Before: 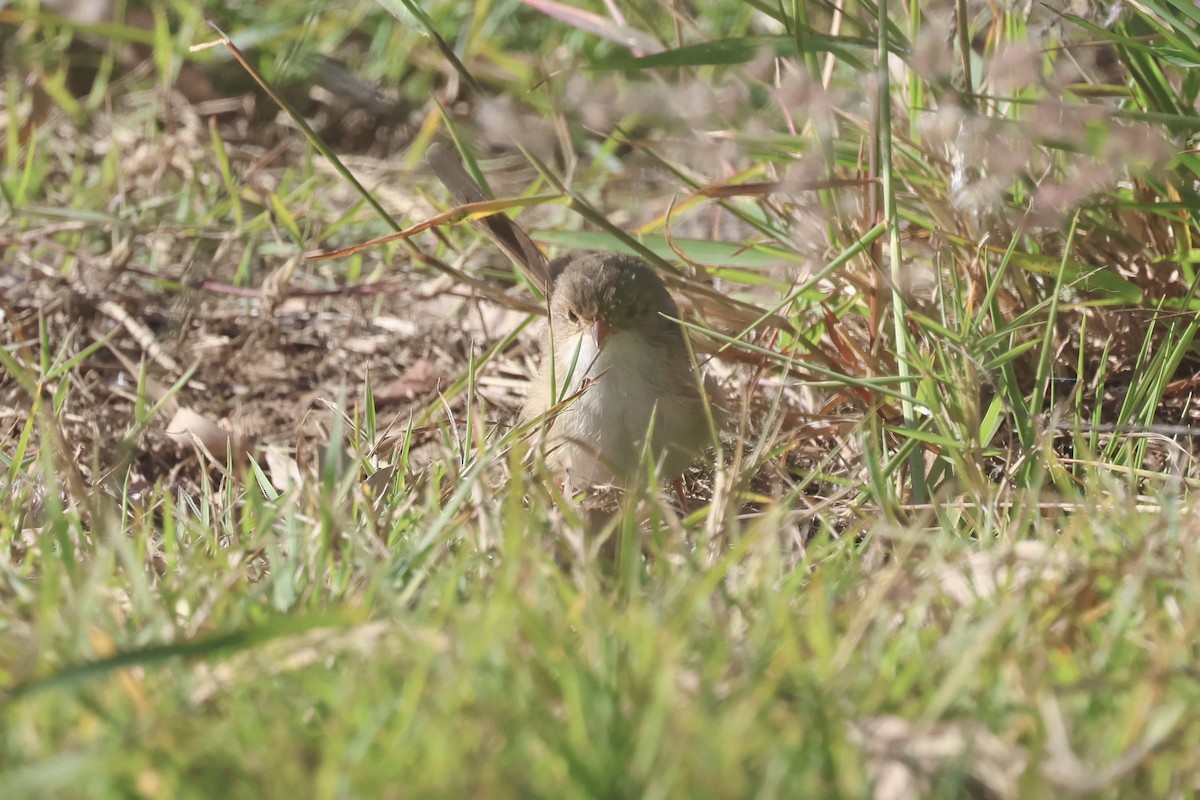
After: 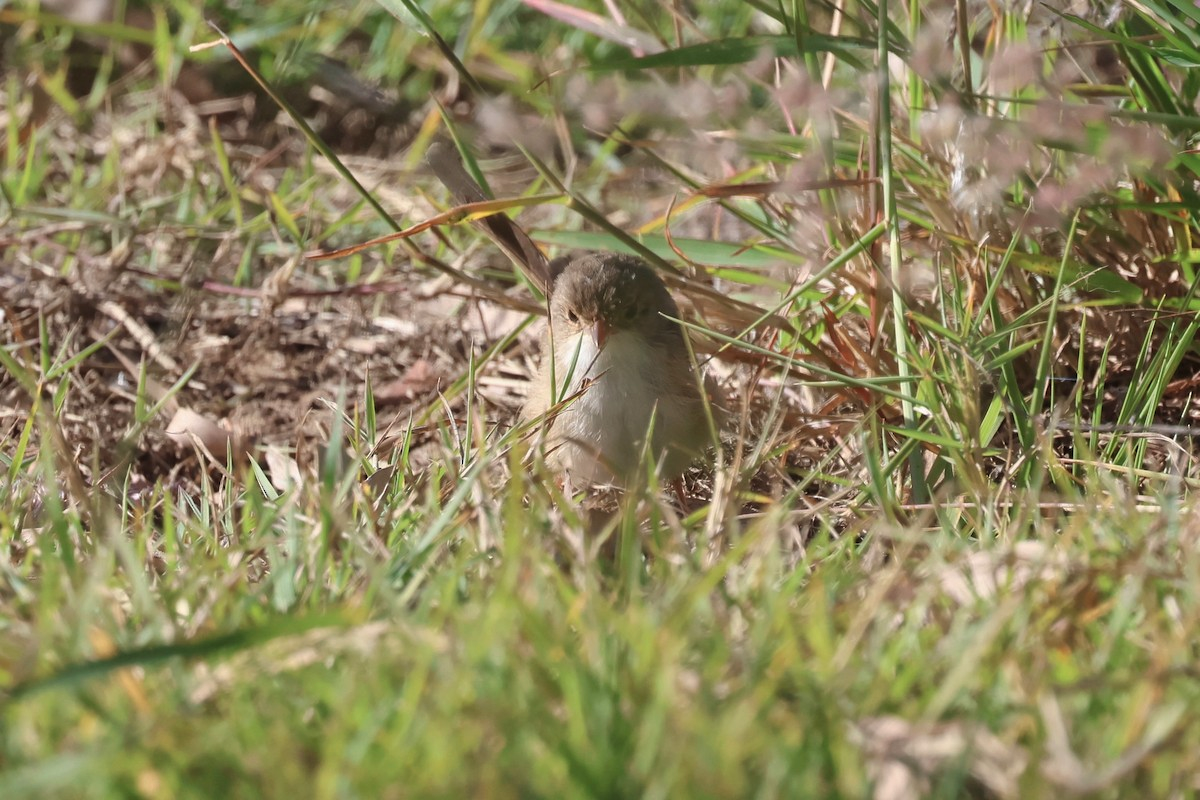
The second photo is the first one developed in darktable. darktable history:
color correction: highlights b* -0.015, saturation 0.804
